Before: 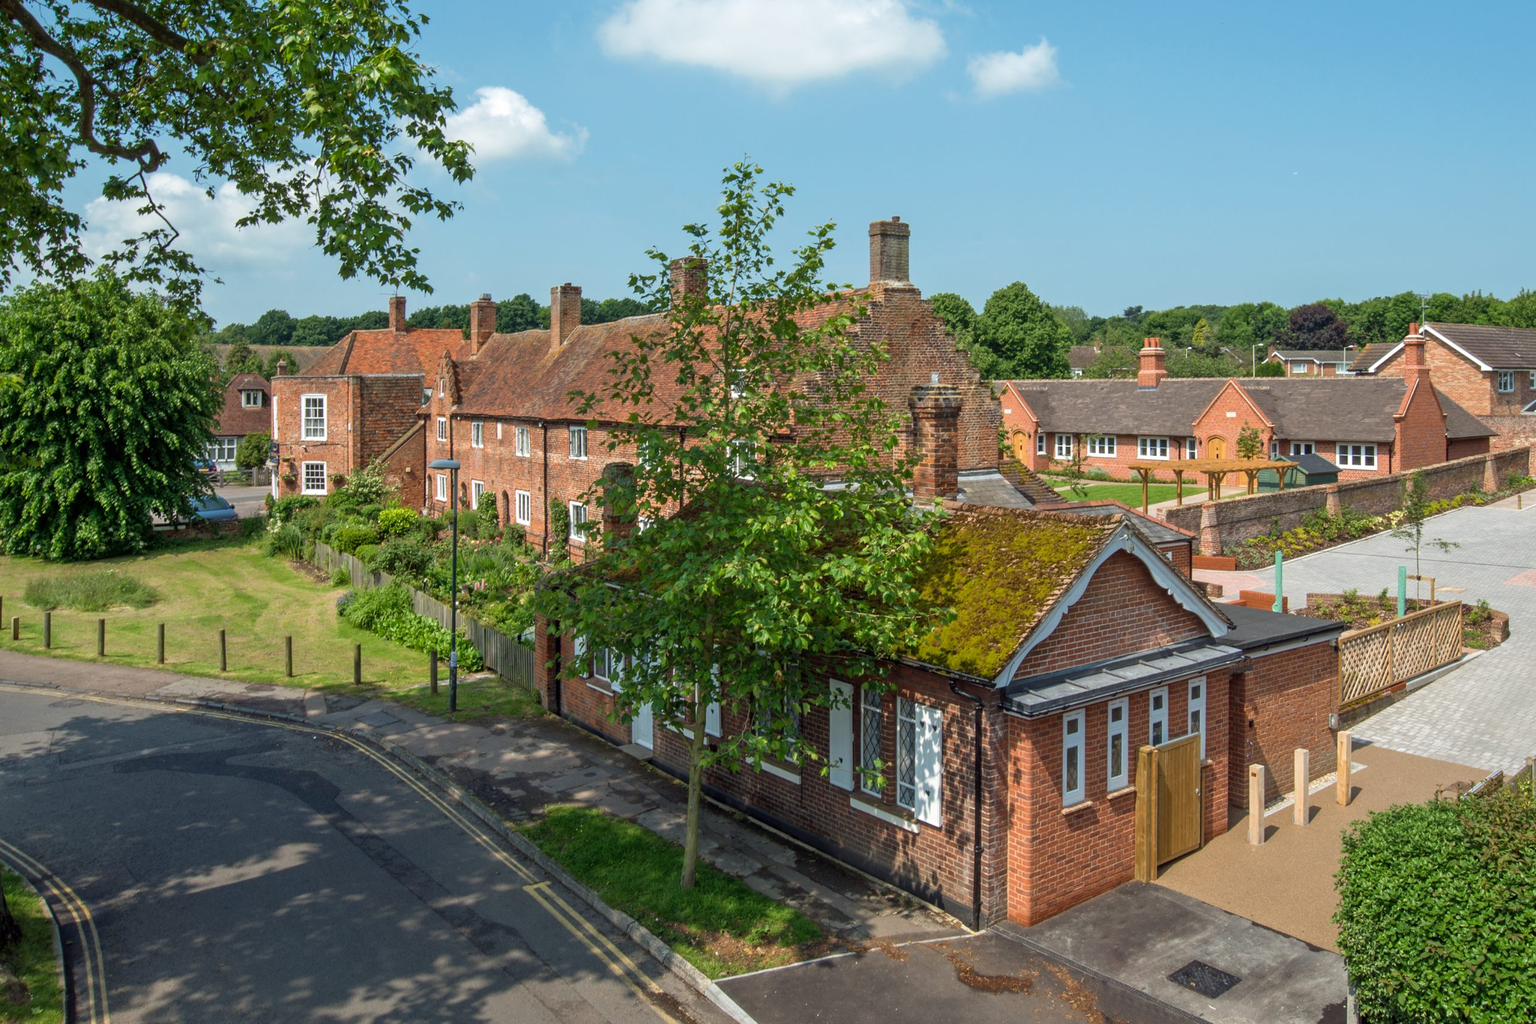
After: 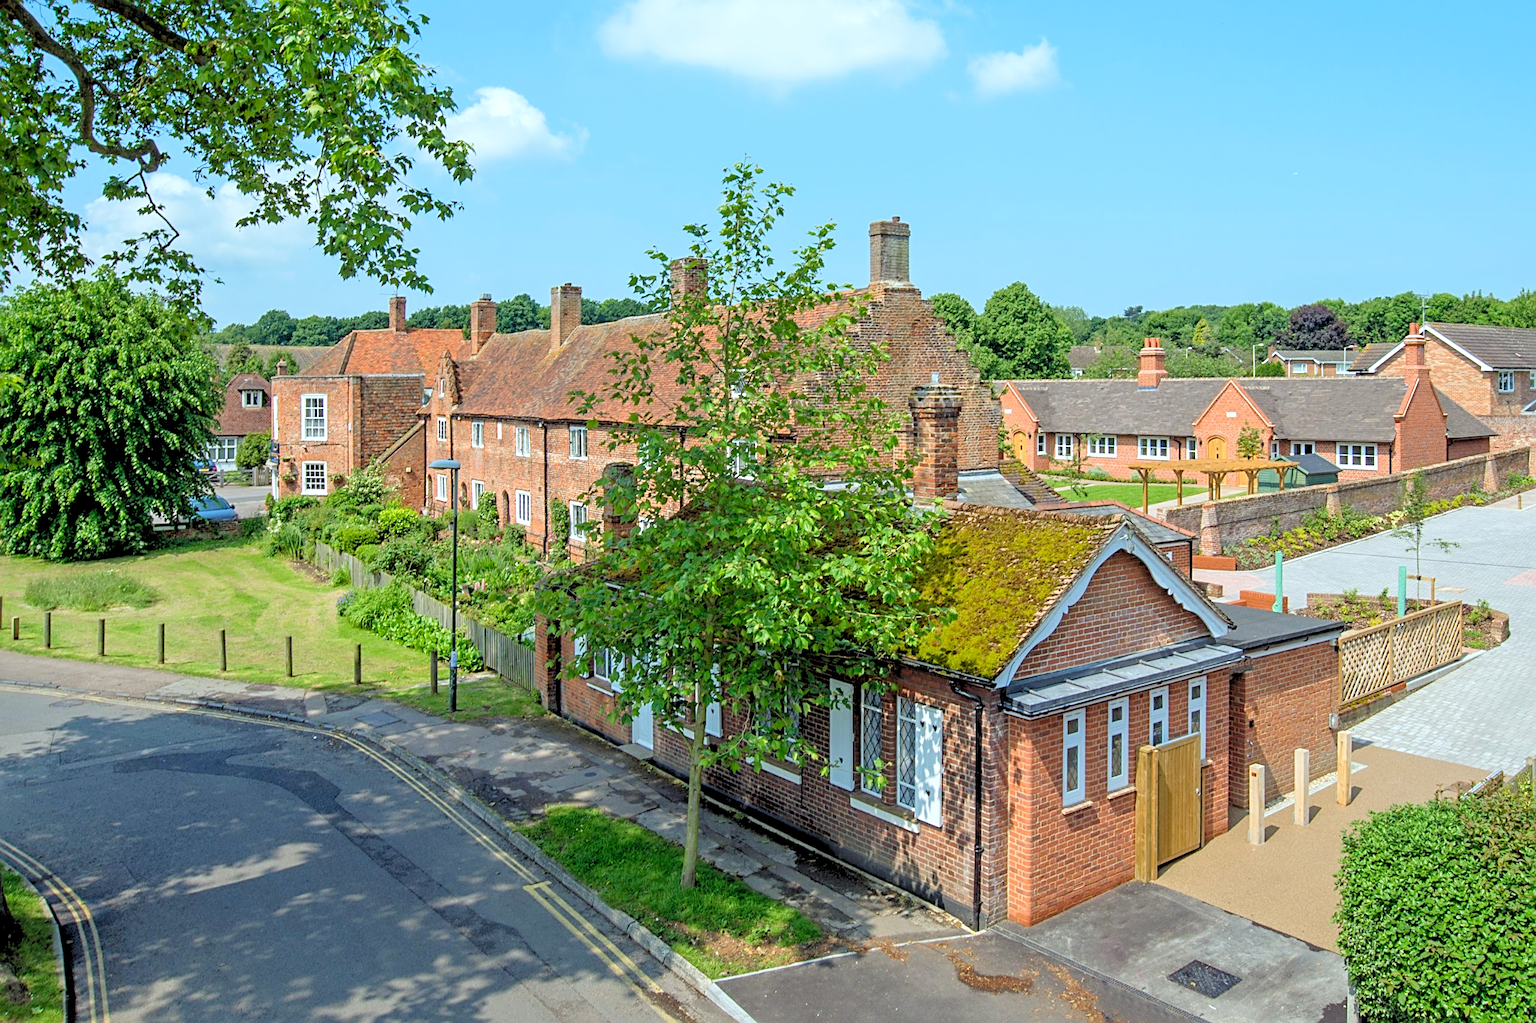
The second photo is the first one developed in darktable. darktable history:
white balance: red 0.925, blue 1.046
sharpen: radius 3.119
levels: levels [0.072, 0.414, 0.976]
